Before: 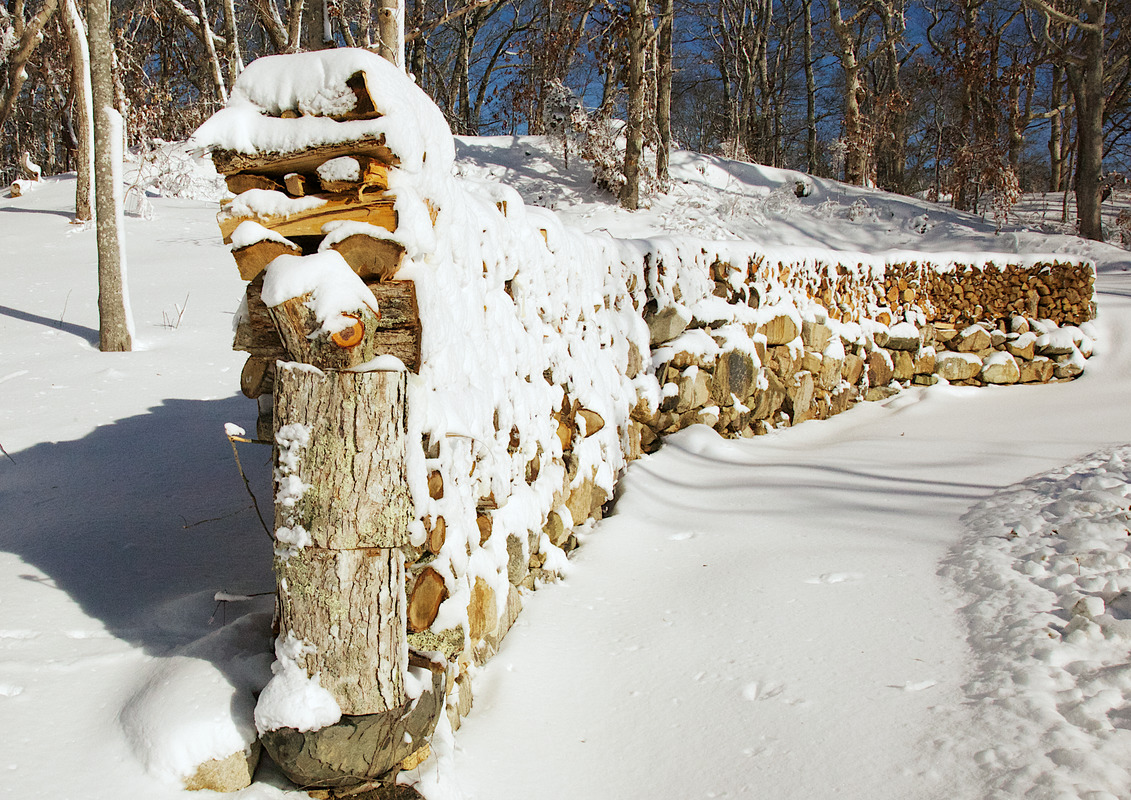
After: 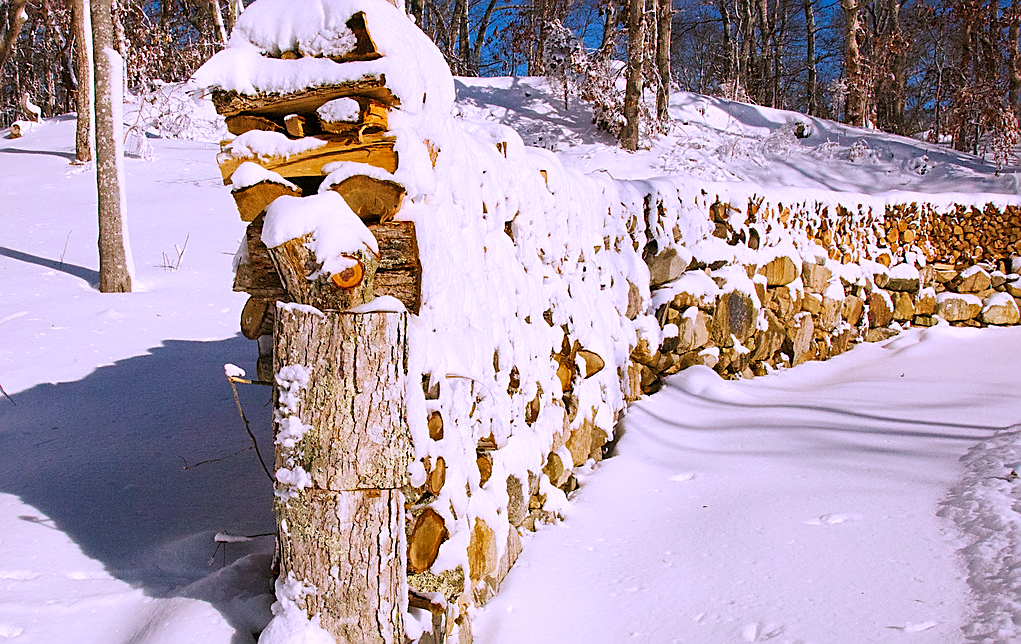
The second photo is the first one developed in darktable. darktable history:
crop: top 7.49%, right 9.717%, bottom 11.943%
sharpen: on, module defaults
shadows and highlights: shadows 29.32, highlights -29.32, low approximation 0.01, soften with gaussian
color zones: curves: ch0 [(0.25, 0.5) (0.428, 0.473) (0.75, 0.5)]; ch1 [(0.243, 0.479) (0.398, 0.452) (0.75, 0.5)]
color correction: highlights a* 15.03, highlights b* -25.07
color balance rgb: linear chroma grading › global chroma 15%, perceptual saturation grading › global saturation 30%
